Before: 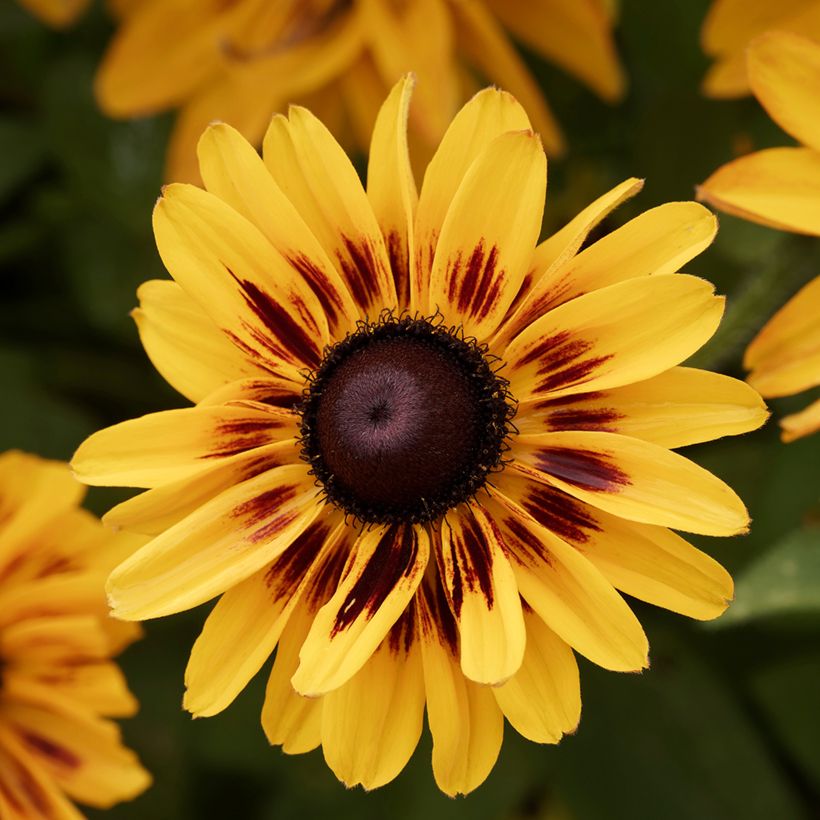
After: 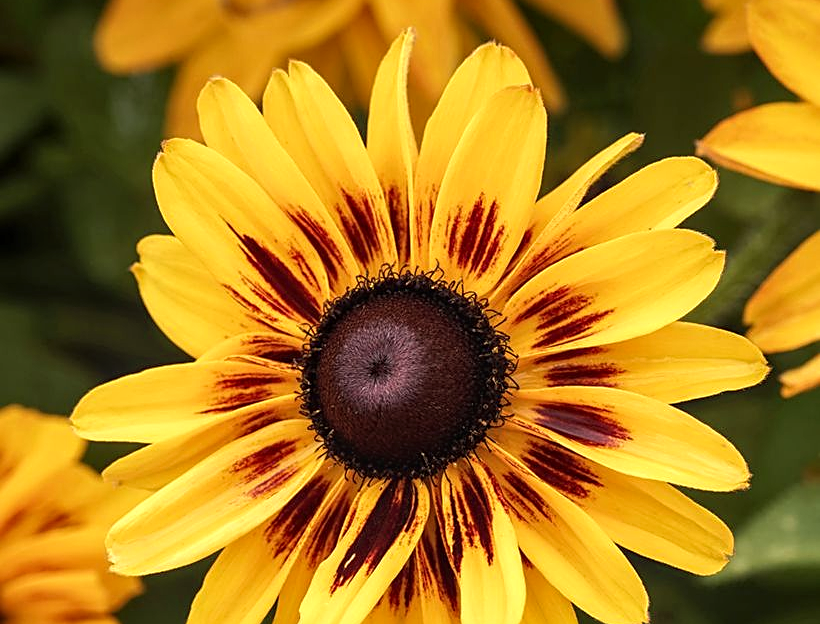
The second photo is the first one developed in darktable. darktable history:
exposure: exposure 0.4 EV, compensate highlight preservation false
sharpen: on, module defaults
local contrast: on, module defaults
crop: top 5.589%, bottom 18.213%
